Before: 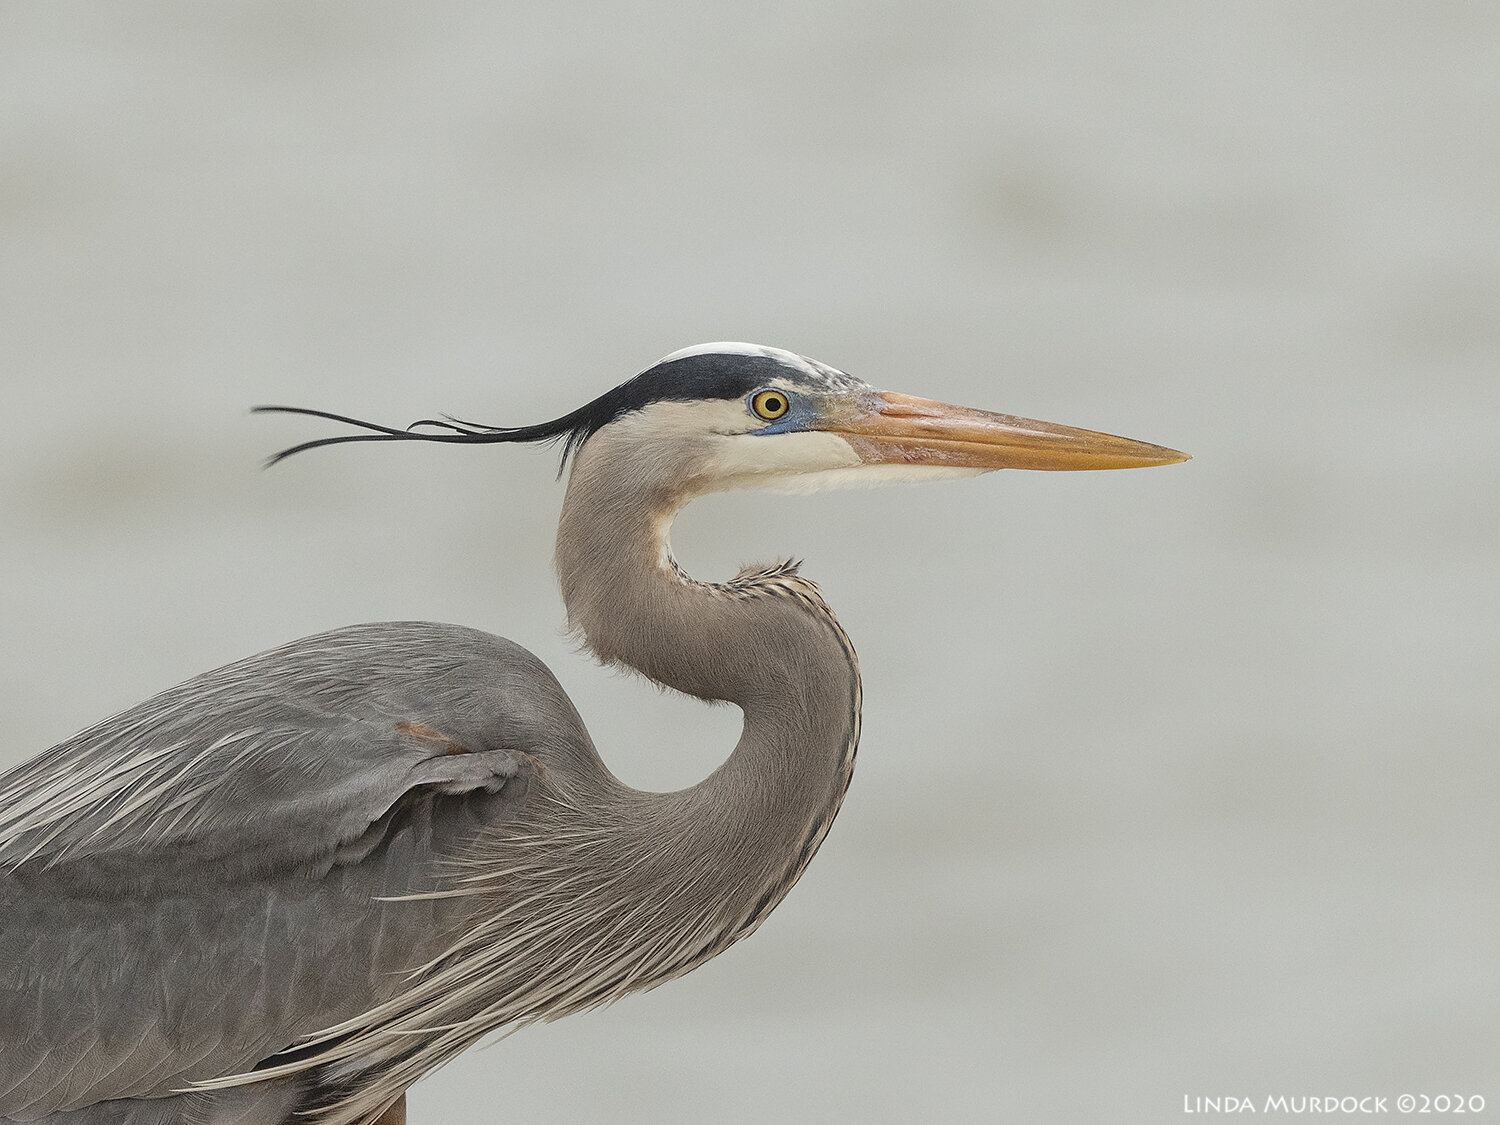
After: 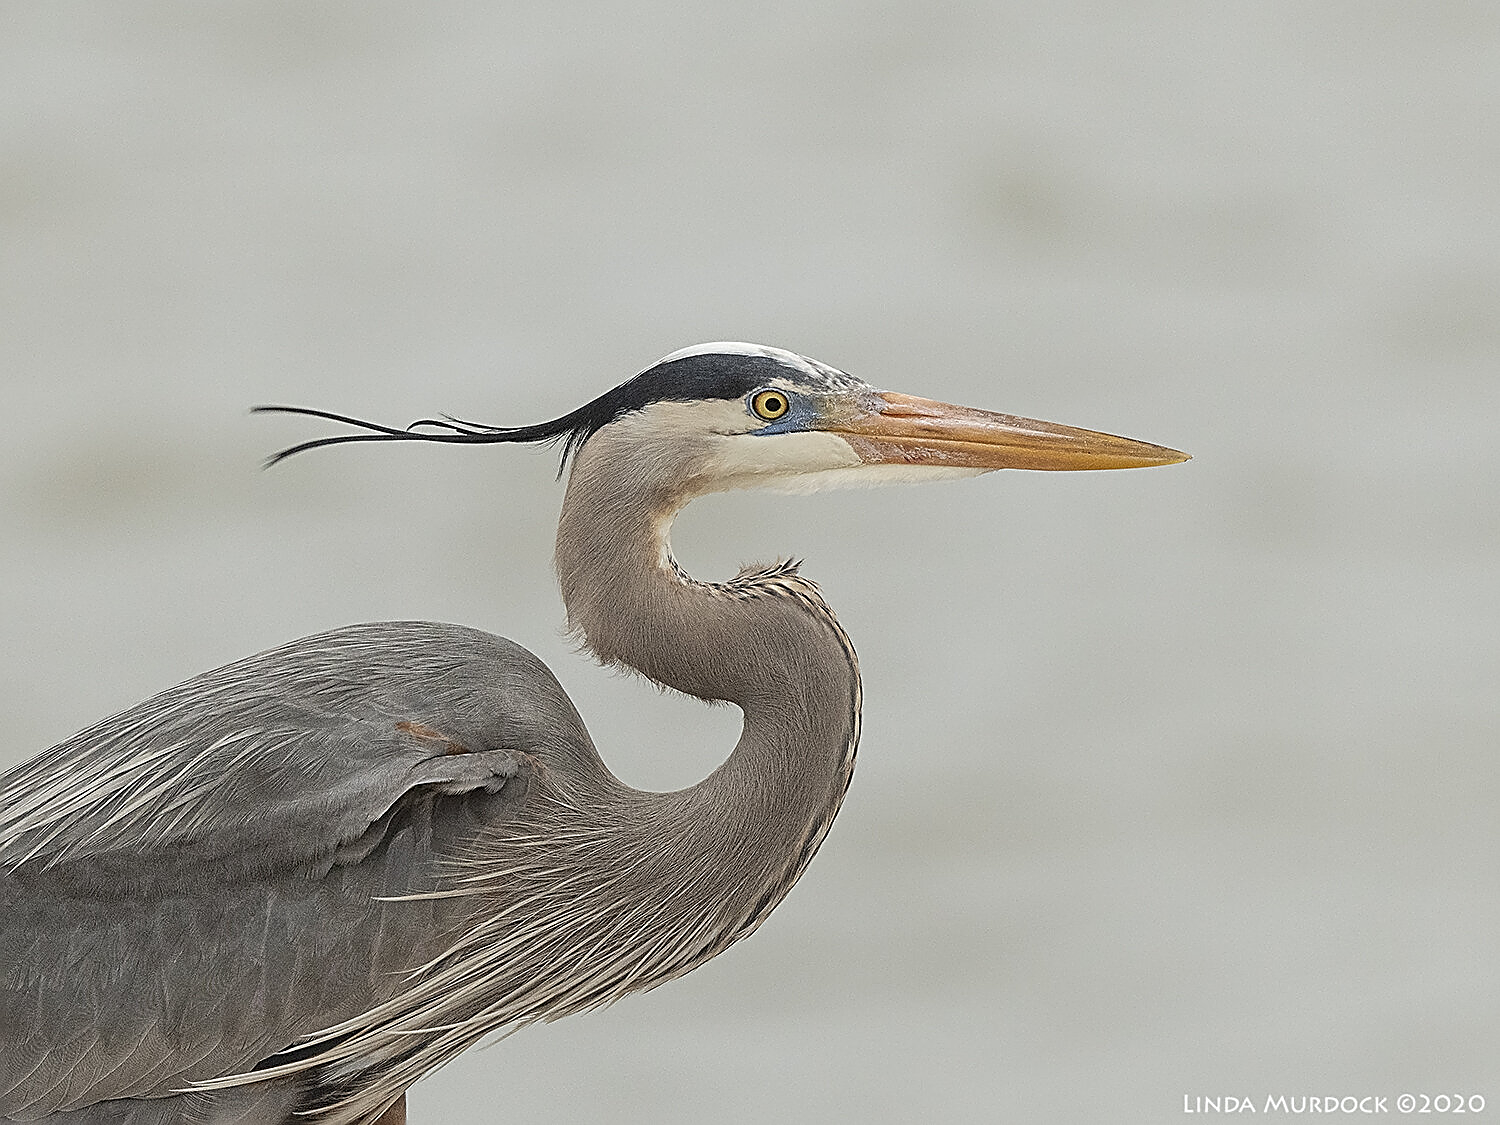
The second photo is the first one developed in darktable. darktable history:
sharpen: amount 1.005
